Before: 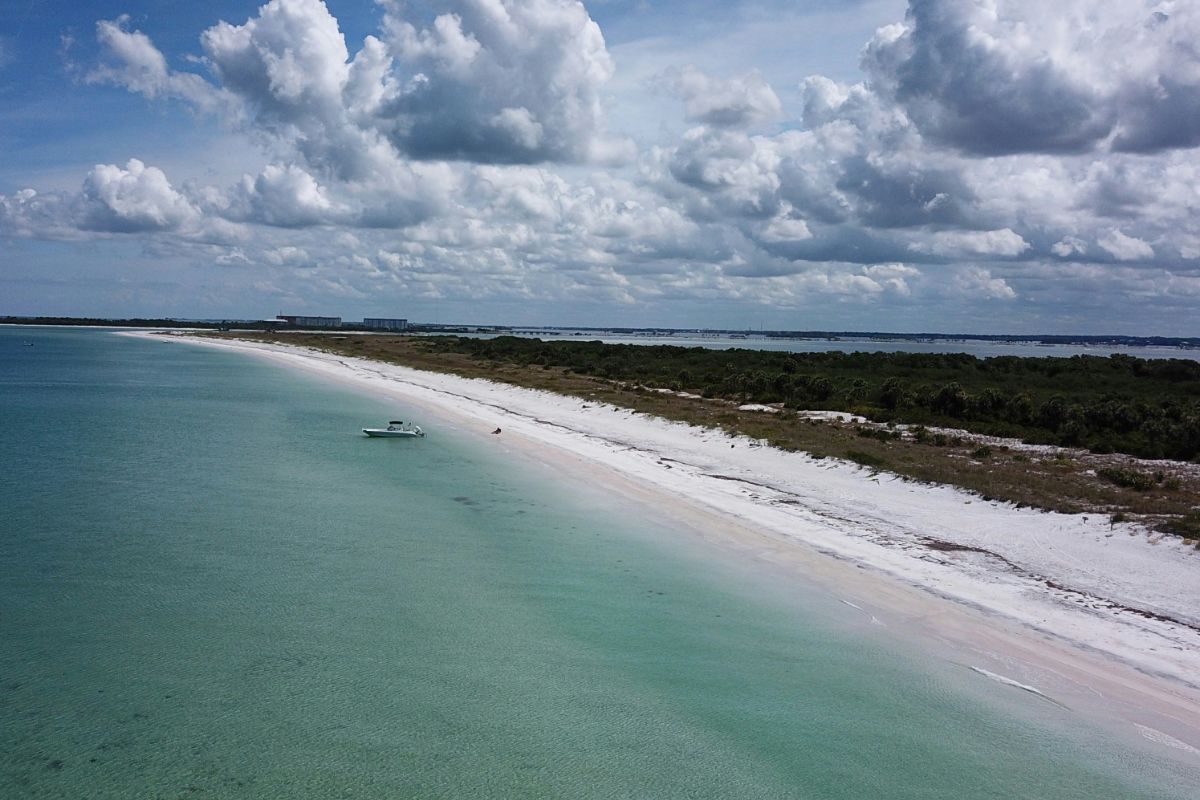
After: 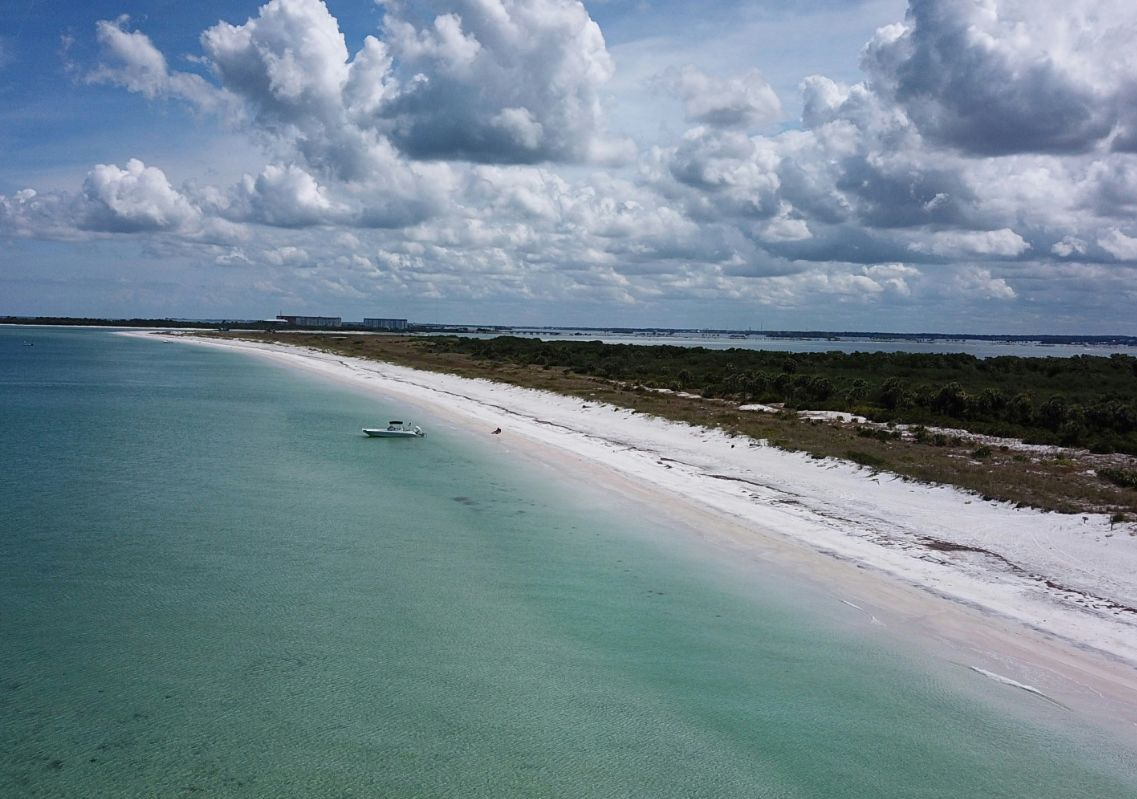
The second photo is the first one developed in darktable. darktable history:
crop and rotate: left 0%, right 5.21%
